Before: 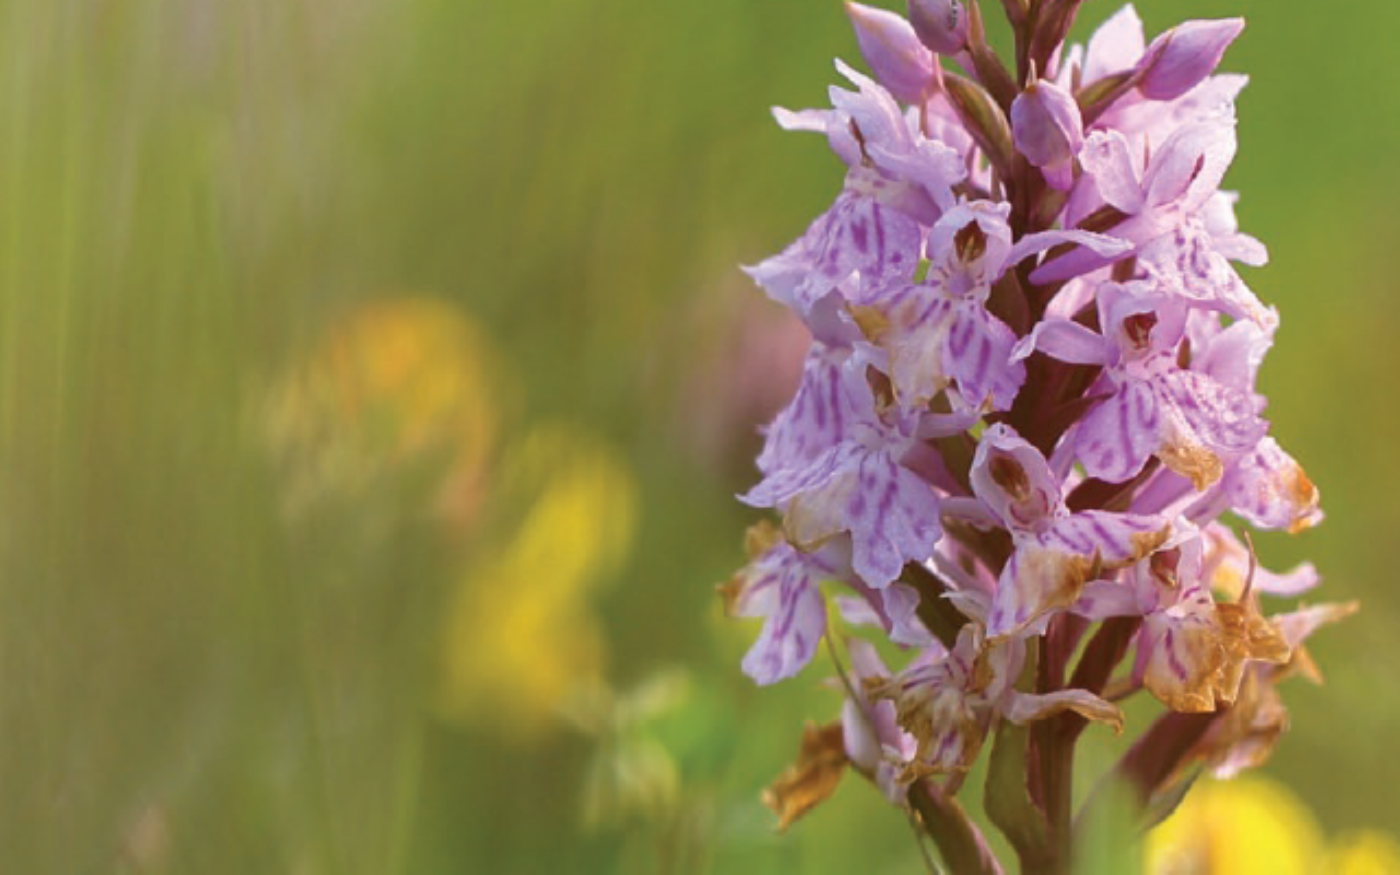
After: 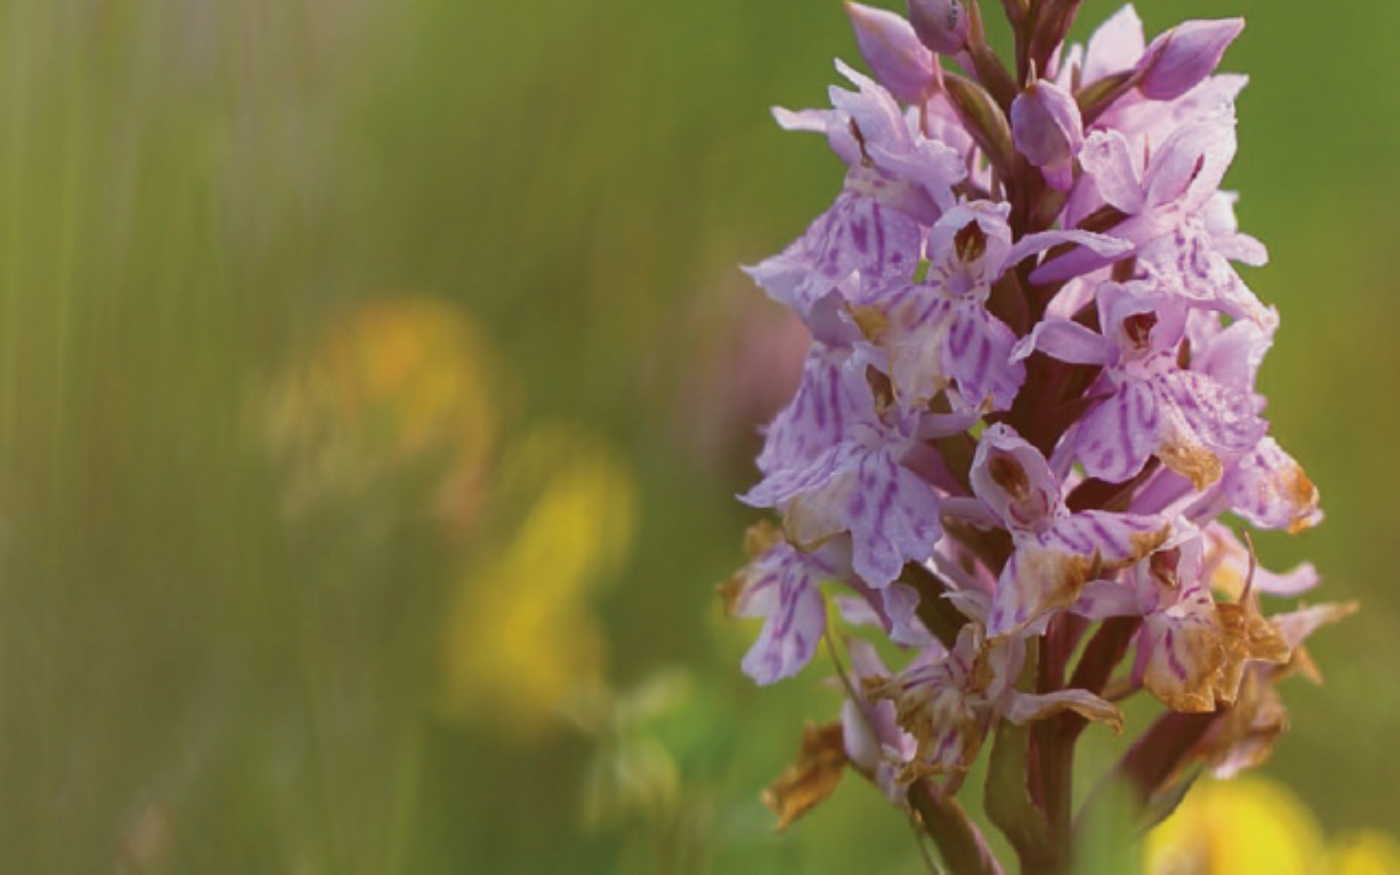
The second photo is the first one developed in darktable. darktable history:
tone equalizer: -8 EV 0.219 EV, -7 EV 0.409 EV, -6 EV 0.417 EV, -5 EV 0.263 EV, -3 EV -0.277 EV, -2 EV -0.444 EV, -1 EV -0.412 EV, +0 EV -0.255 EV
